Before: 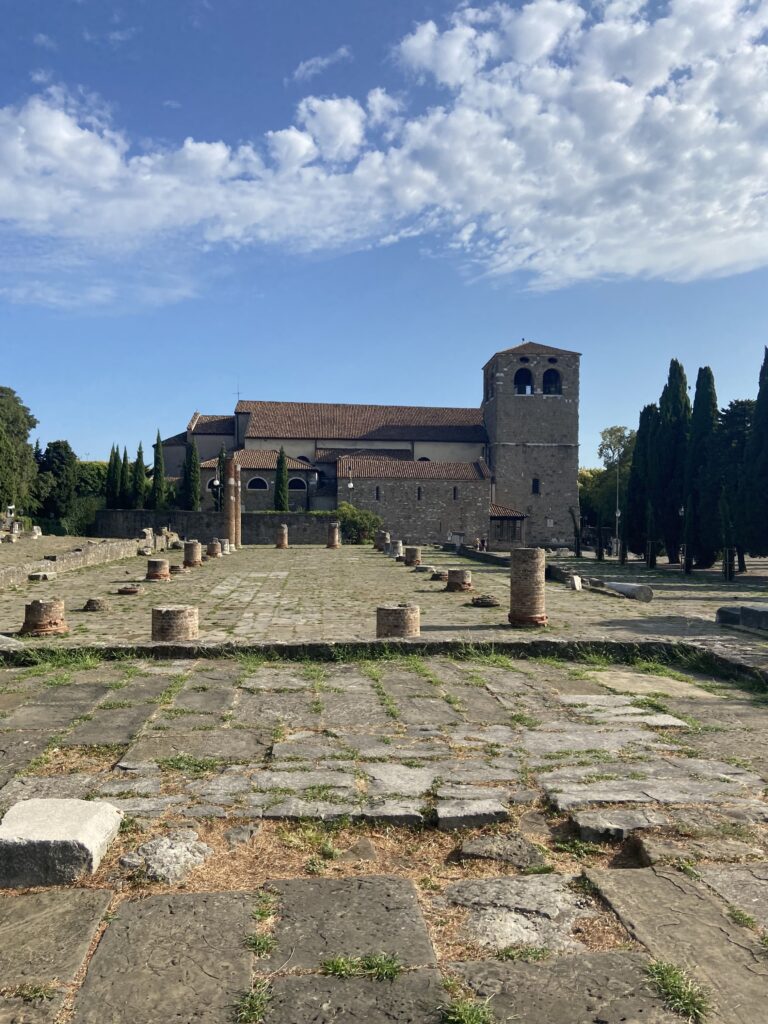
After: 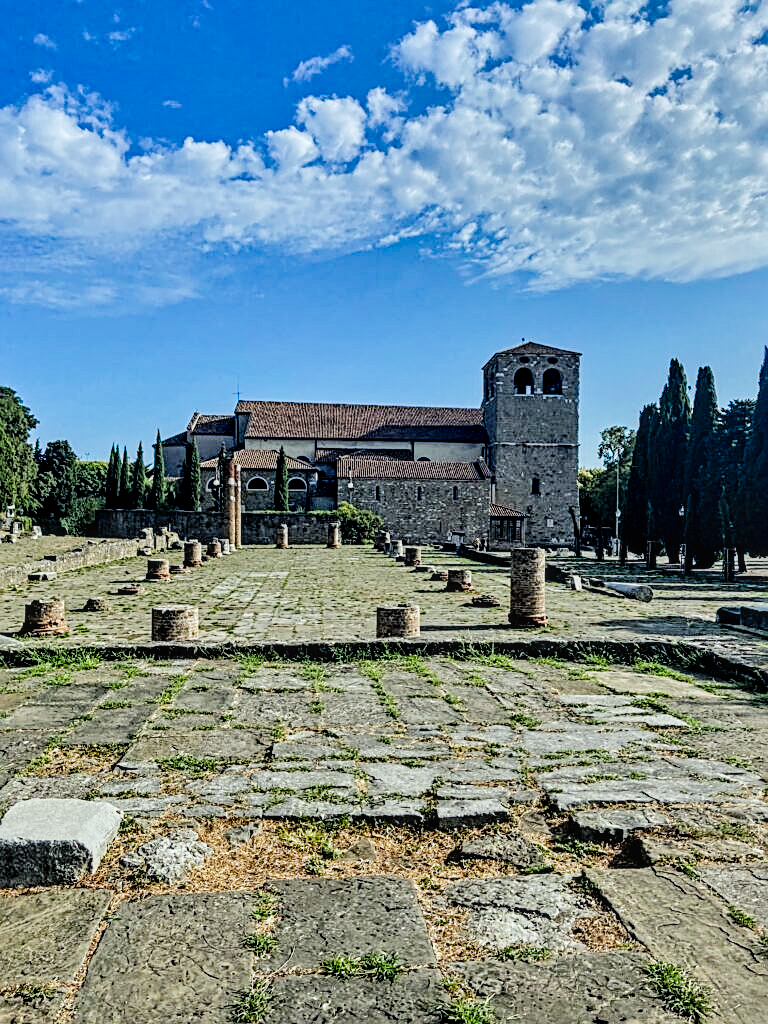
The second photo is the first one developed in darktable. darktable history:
color calibration: illuminant Planckian (black body), adaptation linear Bradford (ICC v4), x 0.364, y 0.367, temperature 4417.56 K, saturation algorithm version 1 (2020)
filmic rgb: black relative exposure -7.75 EV, white relative exposure 4.4 EV, threshold 3 EV, hardness 3.76, latitude 38.11%, contrast 0.966, highlights saturation mix 10%, shadows ↔ highlights balance 4.59%, color science v4 (2020), enable highlight reconstruction true
local contrast: on, module defaults
shadows and highlights: soften with gaussian
contrast brightness saturation: contrast 0.04, saturation 0.16
sharpen: on, module defaults
contrast equalizer: octaves 7, y [[0.5, 0.542, 0.583, 0.625, 0.667, 0.708], [0.5 ×6], [0.5 ×6], [0 ×6], [0 ×6]]
base curve: curves: ch0 [(0, 0) (0.262, 0.32) (0.722, 0.705) (1, 1)]
tone curve: curves: ch0 [(0, 0) (0.004, 0.002) (0.02, 0.013) (0.218, 0.218) (0.664, 0.718) (0.832, 0.873) (1, 1)], preserve colors none
